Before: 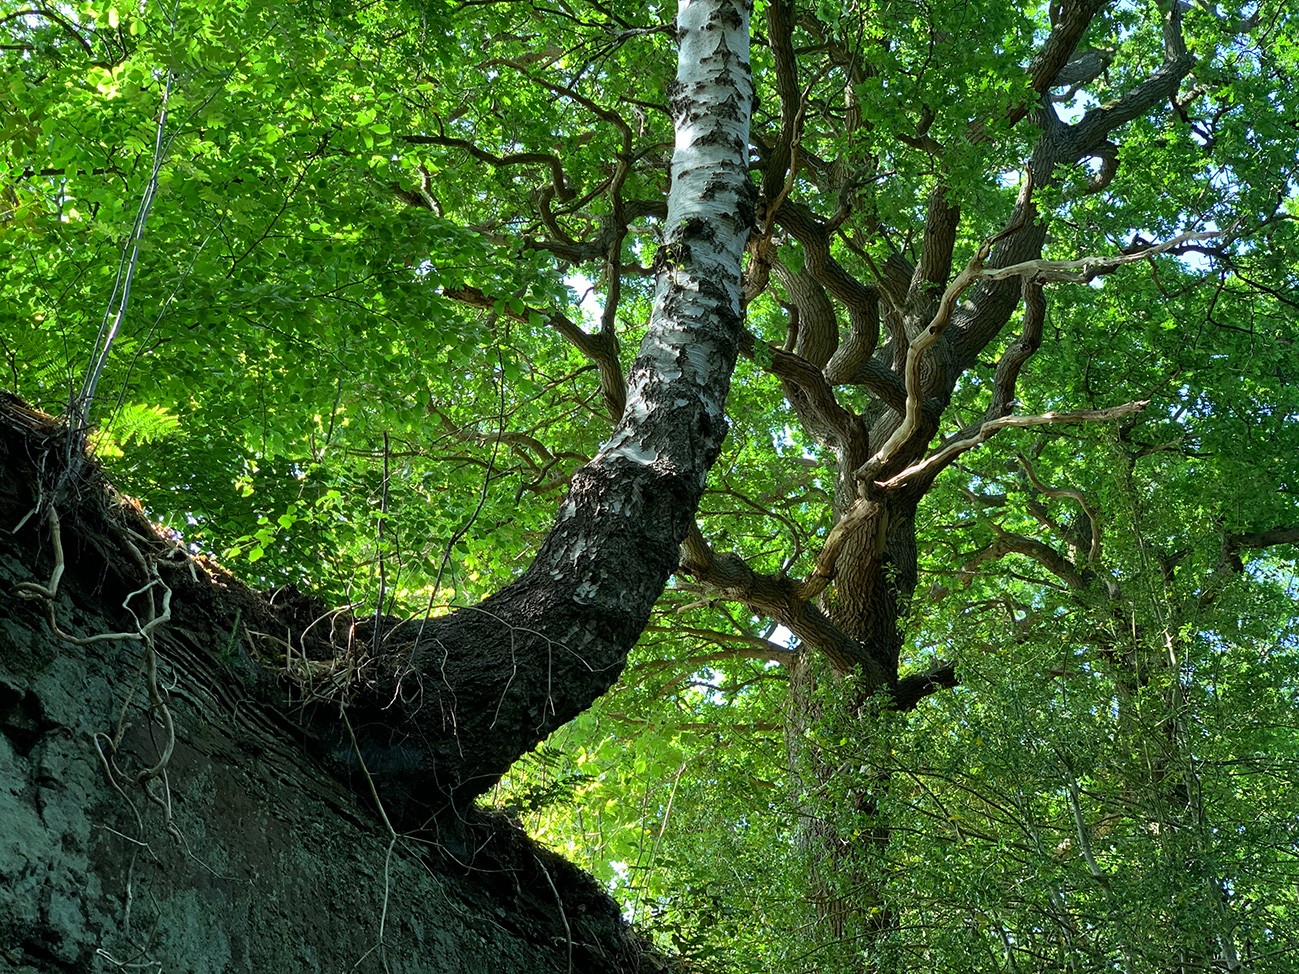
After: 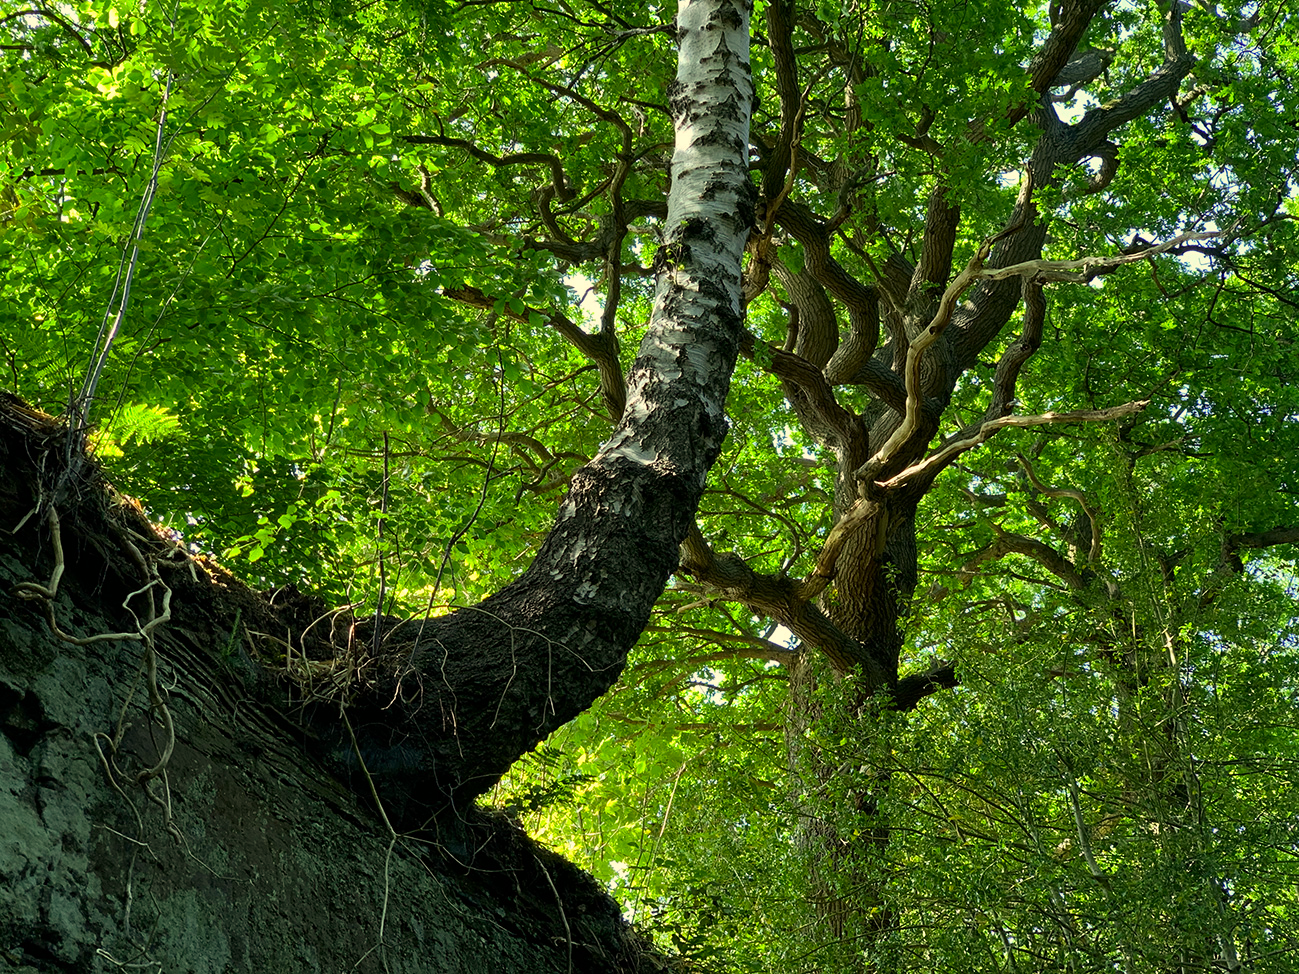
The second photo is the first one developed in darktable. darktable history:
color correction: highlights a* 2.35, highlights b* 22.7
contrast brightness saturation: contrast 0.027, brightness -0.04
